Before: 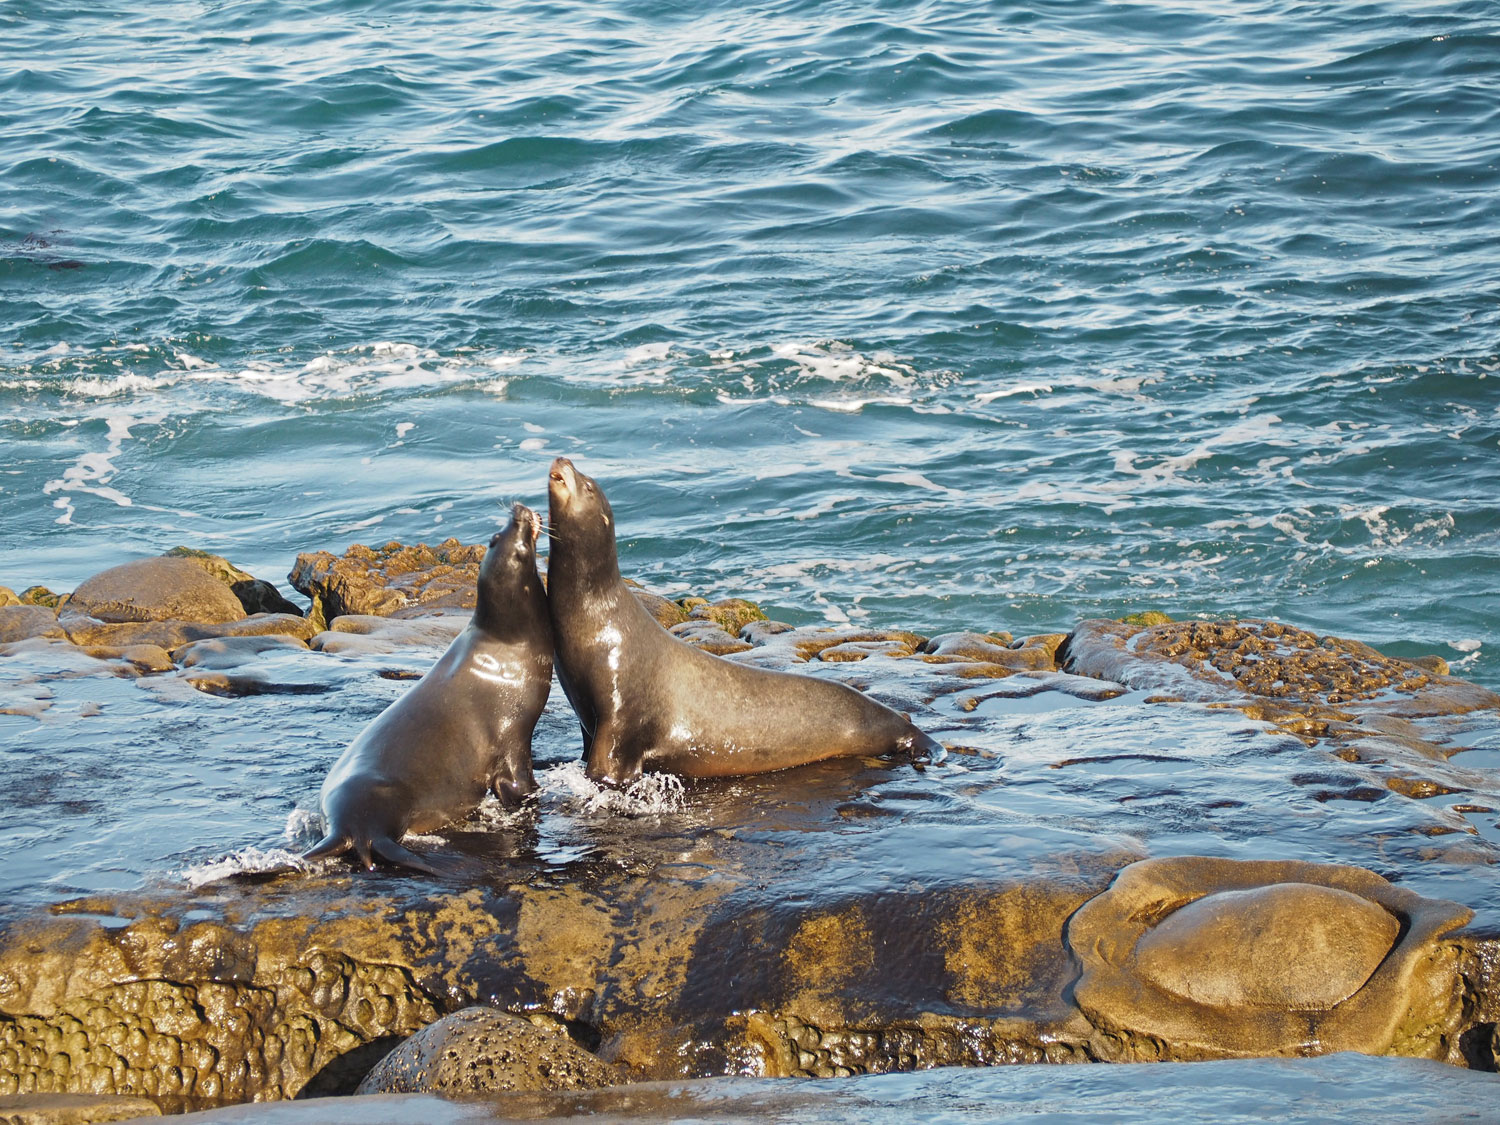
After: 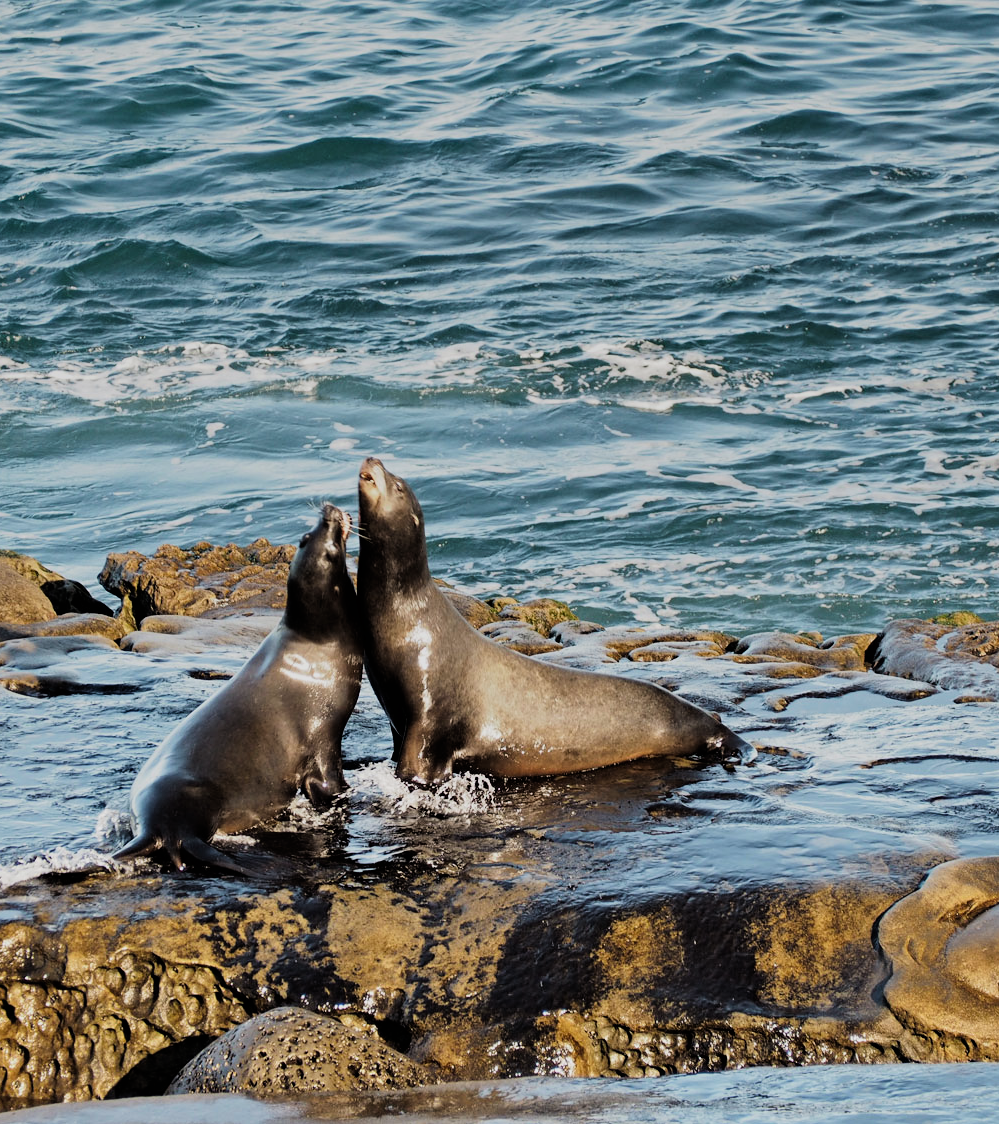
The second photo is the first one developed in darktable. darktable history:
filmic rgb: black relative exposure -5 EV, hardness 2.88, contrast 1.4, highlights saturation mix -30%
crop and rotate: left 12.673%, right 20.66%
graduated density: rotation -0.352°, offset 57.64
